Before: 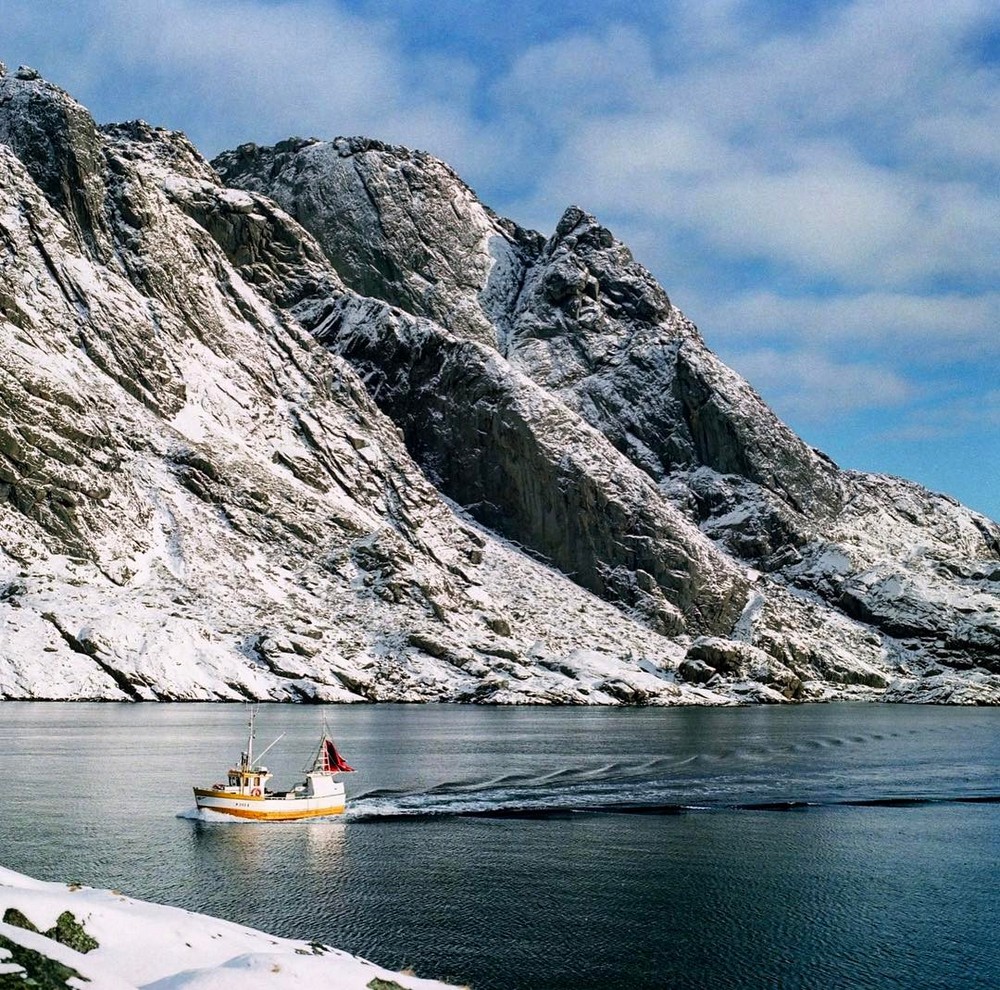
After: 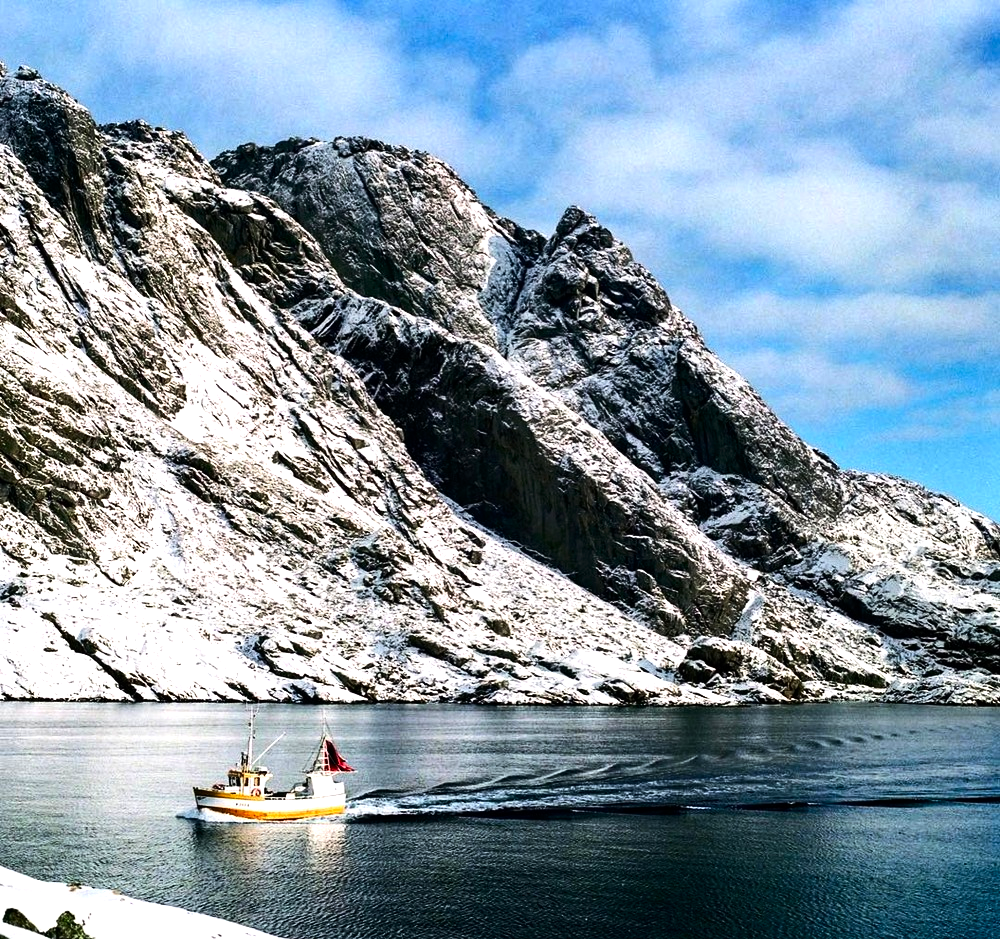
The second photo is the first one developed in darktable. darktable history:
contrast brightness saturation: contrast 0.13, brightness -0.05, saturation 0.16
crop and rotate: top 0%, bottom 5.097%
tone equalizer: -8 EV -0.75 EV, -7 EV -0.7 EV, -6 EV -0.6 EV, -5 EV -0.4 EV, -3 EV 0.4 EV, -2 EV 0.6 EV, -1 EV 0.7 EV, +0 EV 0.75 EV, edges refinement/feathering 500, mask exposure compensation -1.57 EV, preserve details no
